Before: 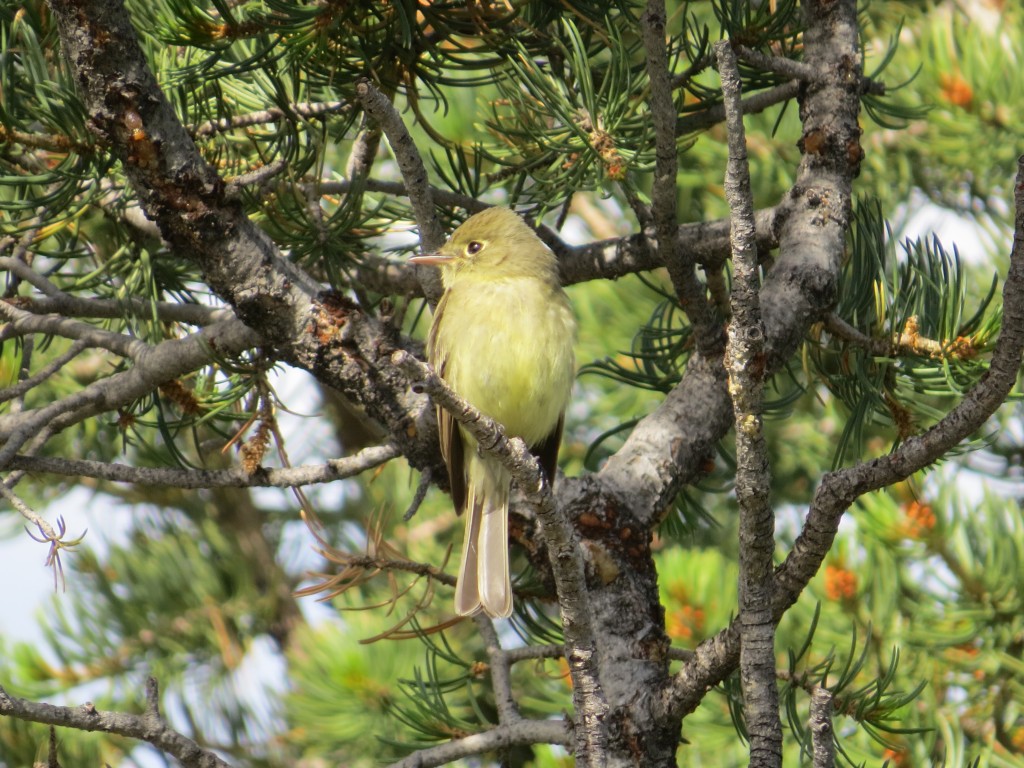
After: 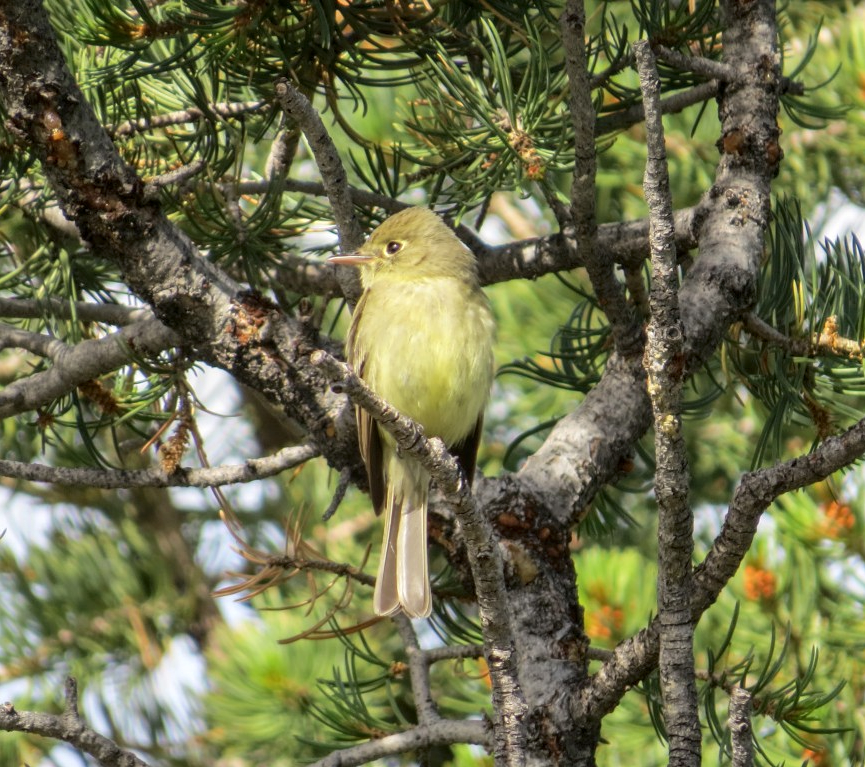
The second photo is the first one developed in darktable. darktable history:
local contrast: on, module defaults
crop: left 7.995%, right 7.524%
